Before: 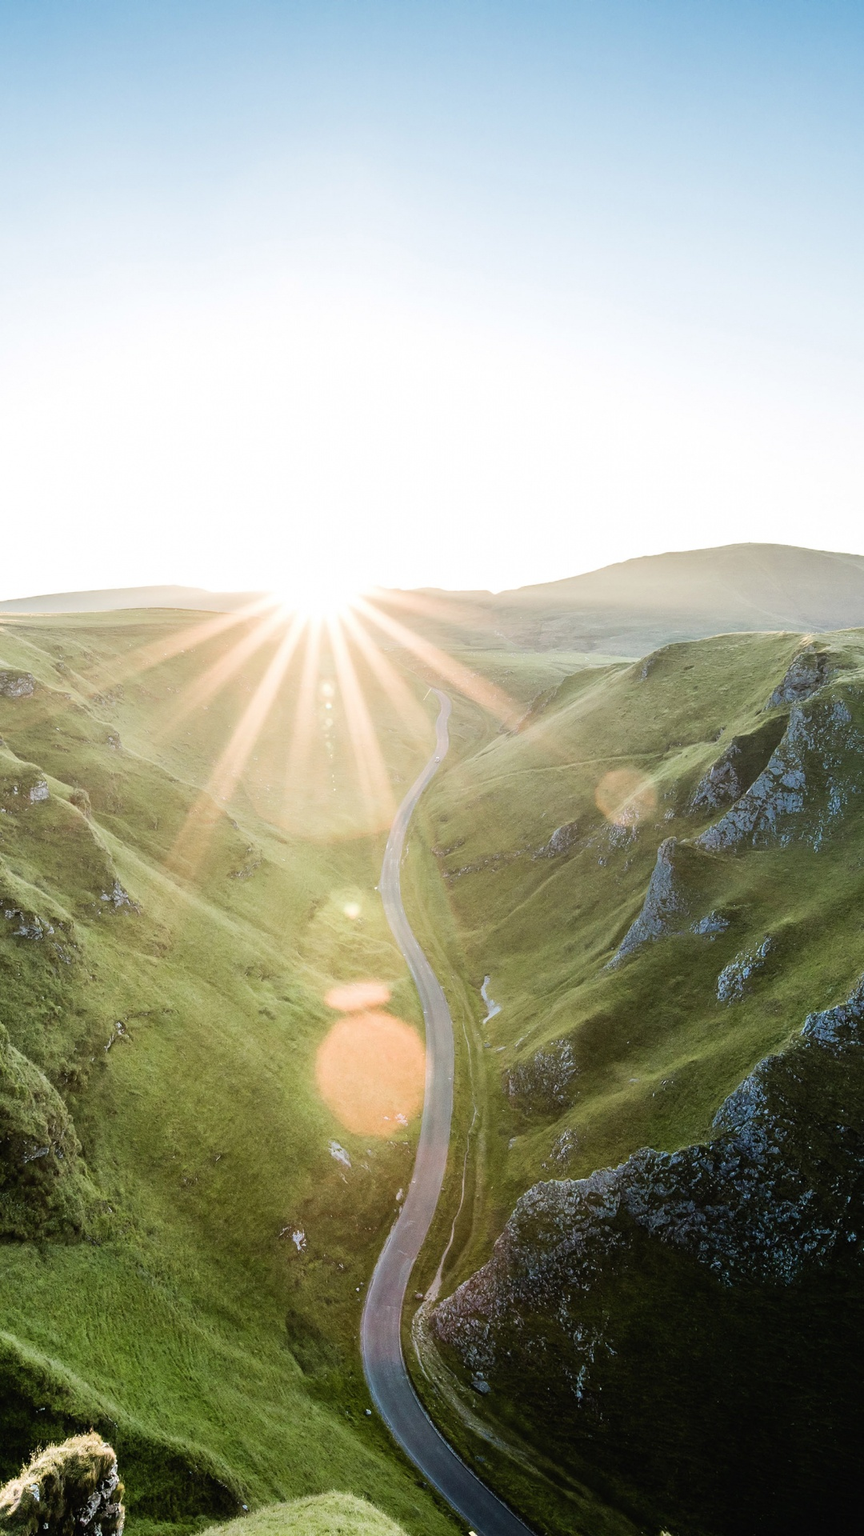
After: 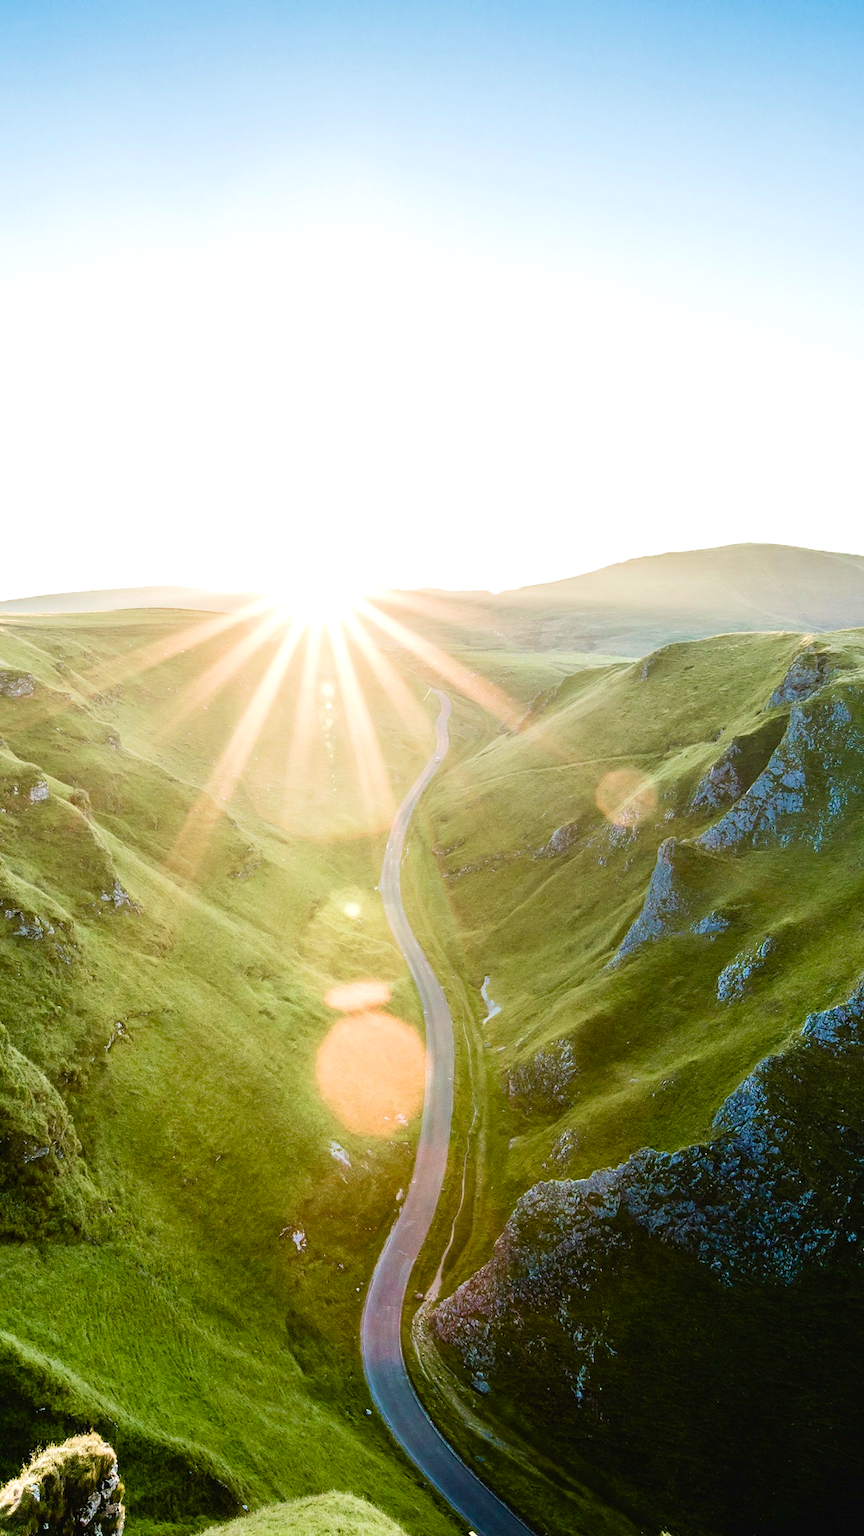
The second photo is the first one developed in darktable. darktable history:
velvia: on, module defaults
exposure: black level correction 0, exposure 0.199 EV, compensate highlight preservation false
color balance rgb: perceptual saturation grading › global saturation 45.666%, perceptual saturation grading › highlights -50.113%, perceptual saturation grading › shadows 30.571%, global vibrance 20%
